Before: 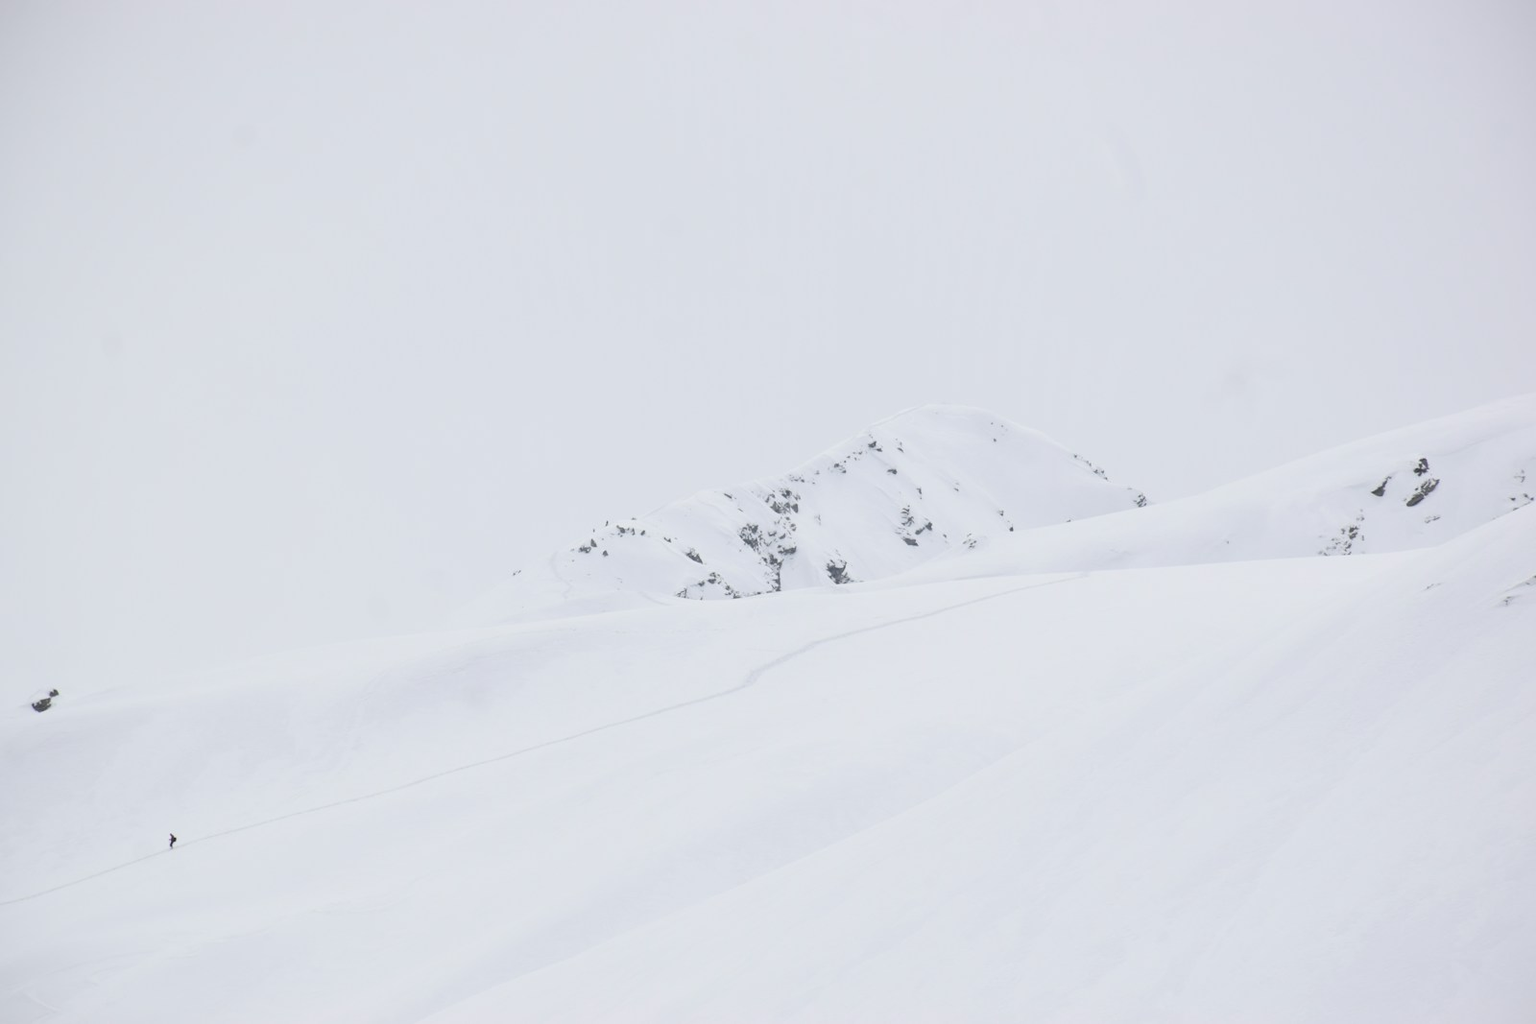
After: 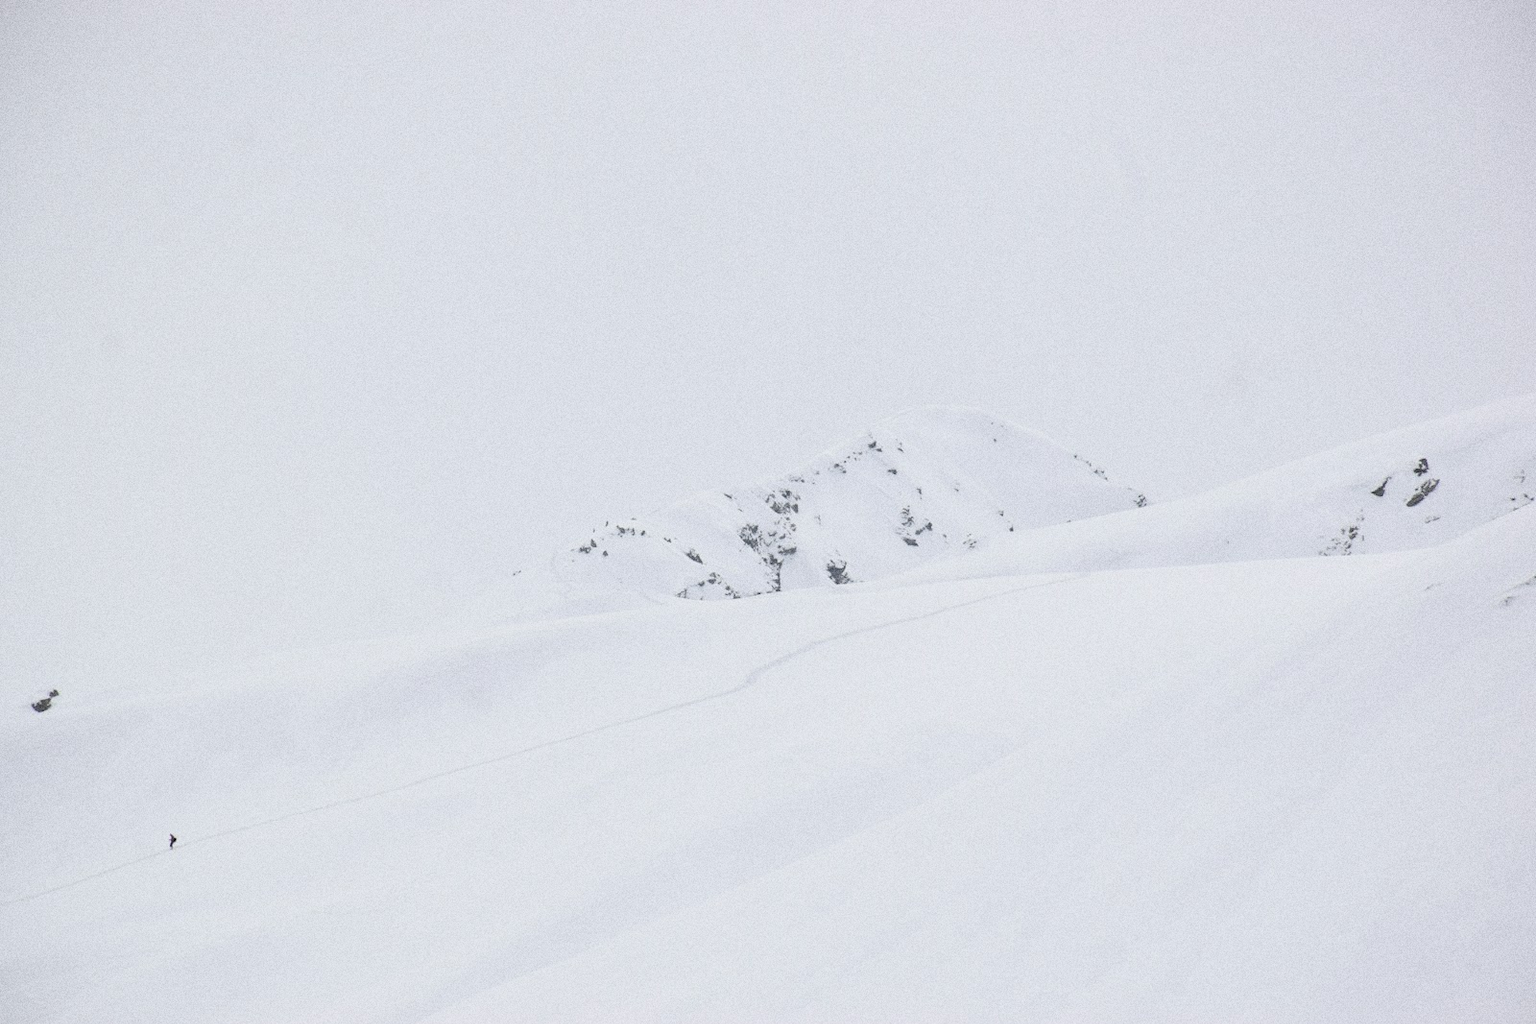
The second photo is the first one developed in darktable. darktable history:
grain: coarseness 0.09 ISO, strength 40%
color balance rgb: saturation formula JzAzBz (2021)
